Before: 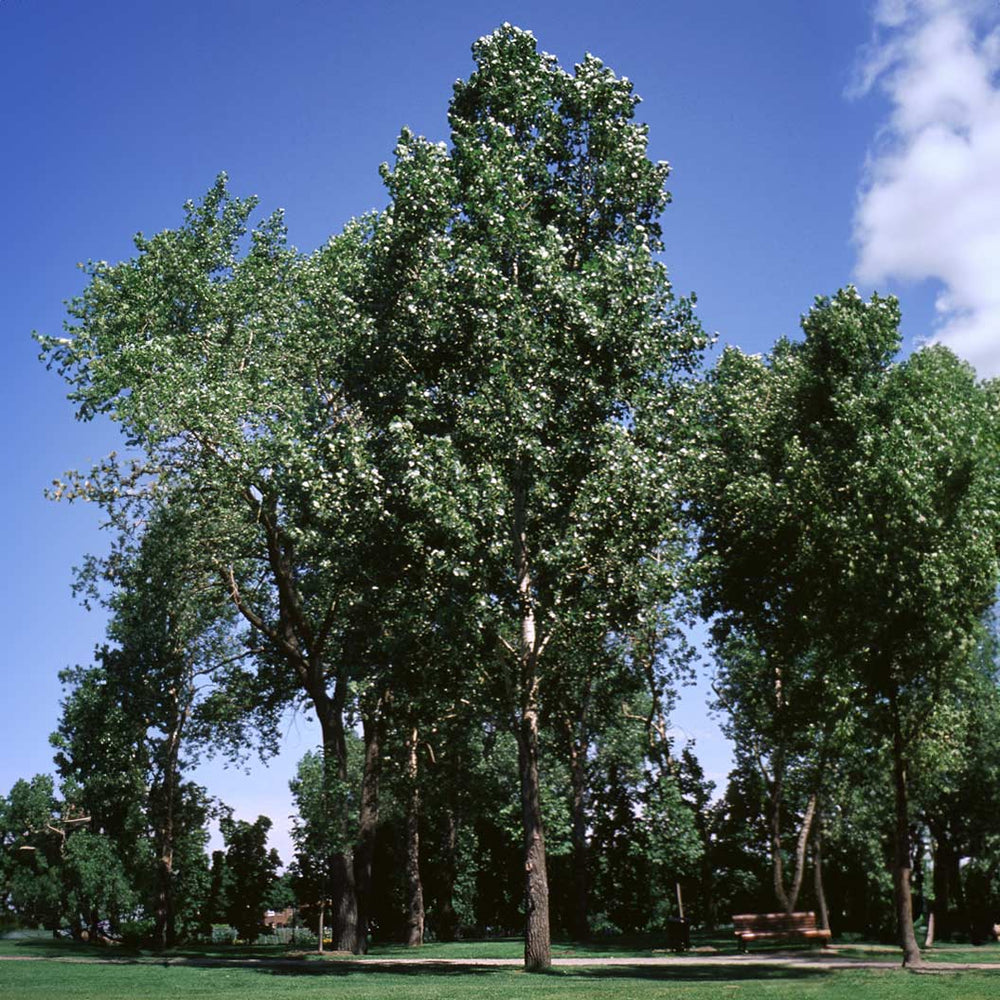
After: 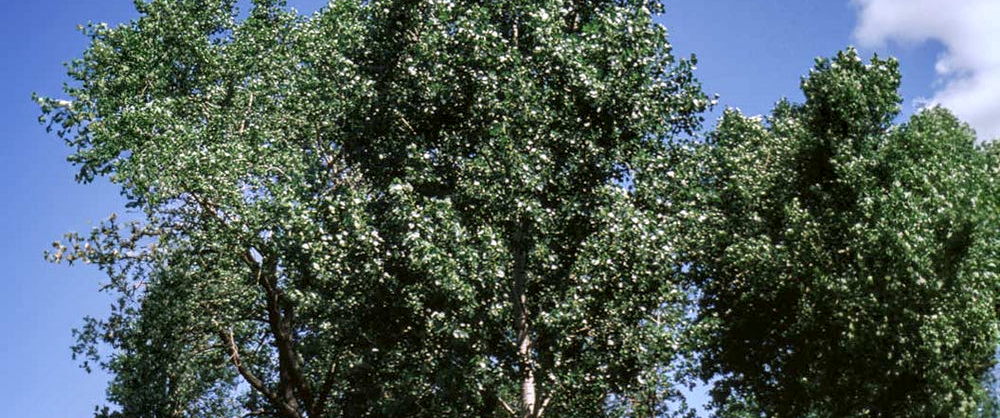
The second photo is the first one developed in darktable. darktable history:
crop and rotate: top 23.84%, bottom 34.294%
local contrast: detail 130%
